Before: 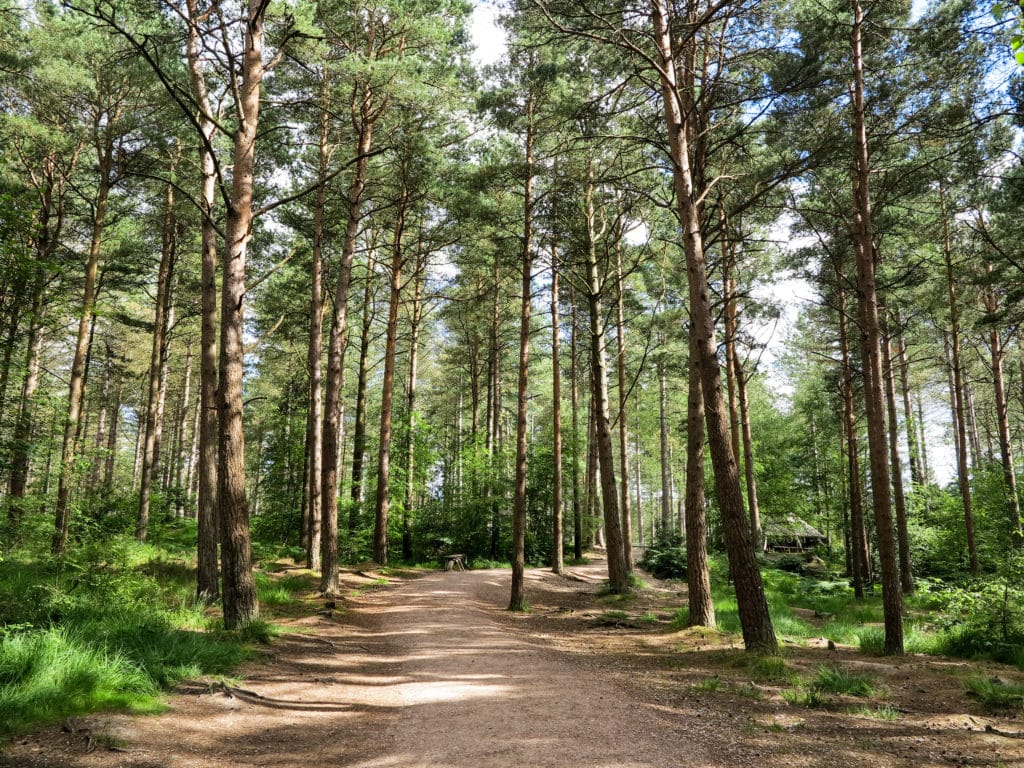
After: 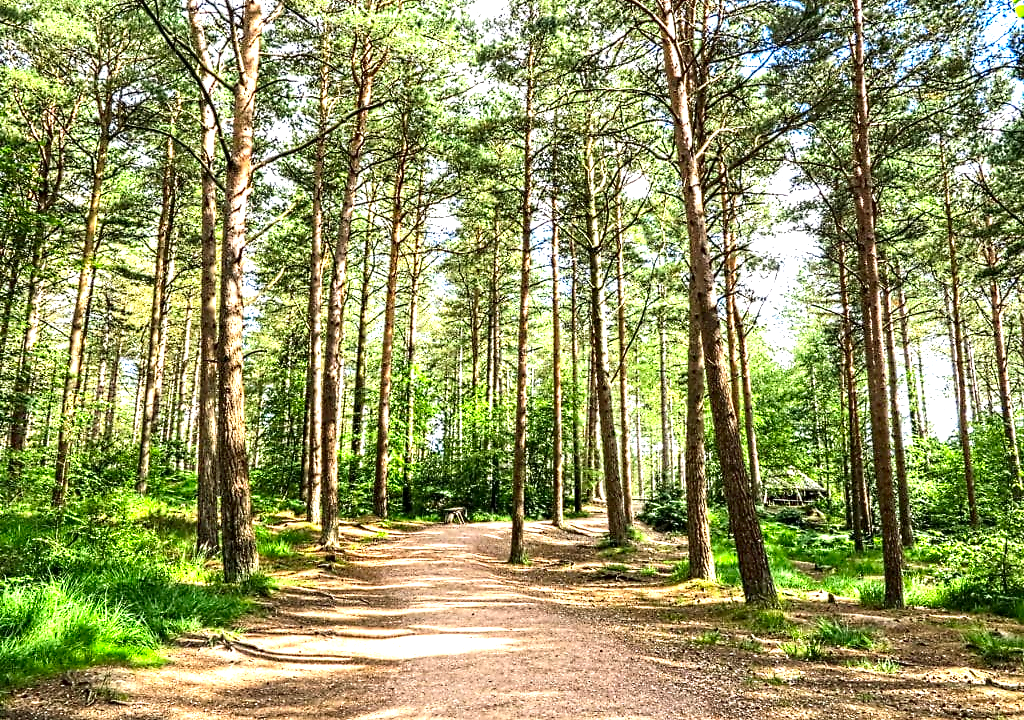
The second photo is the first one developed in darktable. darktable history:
contrast brightness saturation: contrast 0.09, saturation 0.28
crop and rotate: top 6.25%
exposure: exposure 1.223 EV, compensate highlight preservation false
contrast equalizer: y [[0.5, 0.5, 0.5, 0.515, 0.749, 0.84], [0.5 ×6], [0.5 ×6], [0, 0, 0, 0.001, 0.067, 0.262], [0 ×6]]
